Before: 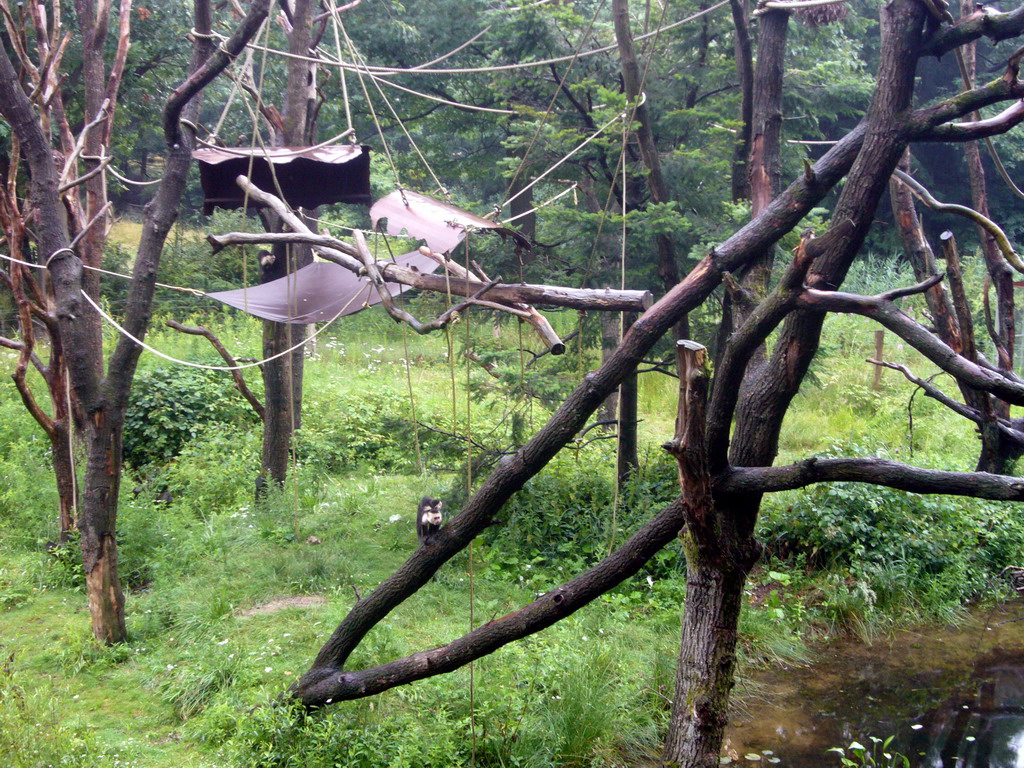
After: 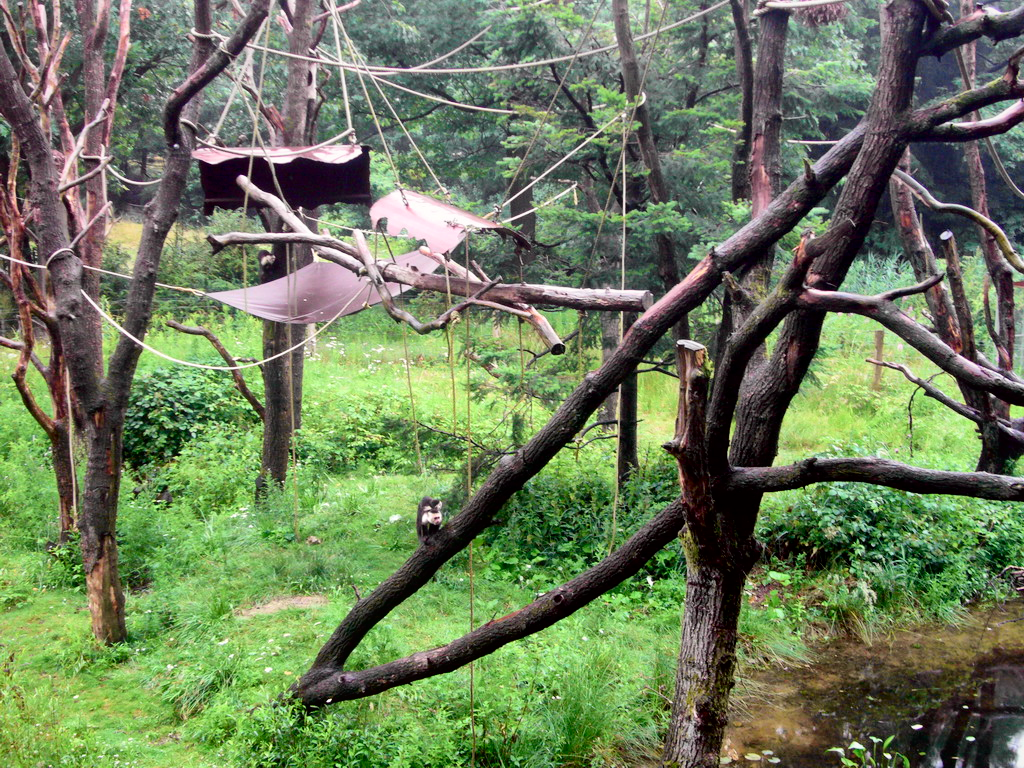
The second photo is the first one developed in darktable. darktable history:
tone curve: curves: ch0 [(0, 0.019) (0.066, 0.043) (0.189, 0.182) (0.368, 0.407) (0.501, 0.564) (0.677, 0.729) (0.851, 0.861) (0.997, 0.959)]; ch1 [(0, 0) (0.187, 0.121) (0.388, 0.346) (0.437, 0.409) (0.474, 0.472) (0.499, 0.501) (0.514, 0.515) (0.542, 0.557) (0.645, 0.686) (0.812, 0.856) (1, 1)]; ch2 [(0, 0) (0.246, 0.214) (0.421, 0.427) (0.459, 0.484) (0.5, 0.504) (0.518, 0.523) (0.529, 0.548) (0.56, 0.576) (0.607, 0.63) (0.744, 0.734) (0.867, 0.821) (0.993, 0.889)], color space Lab, independent channels, preserve colors none
shadows and highlights: soften with gaussian
local contrast: mode bilateral grid, contrast 20, coarseness 100, detail 150%, midtone range 0.2
exposure: black level correction 0, compensate highlight preservation false
